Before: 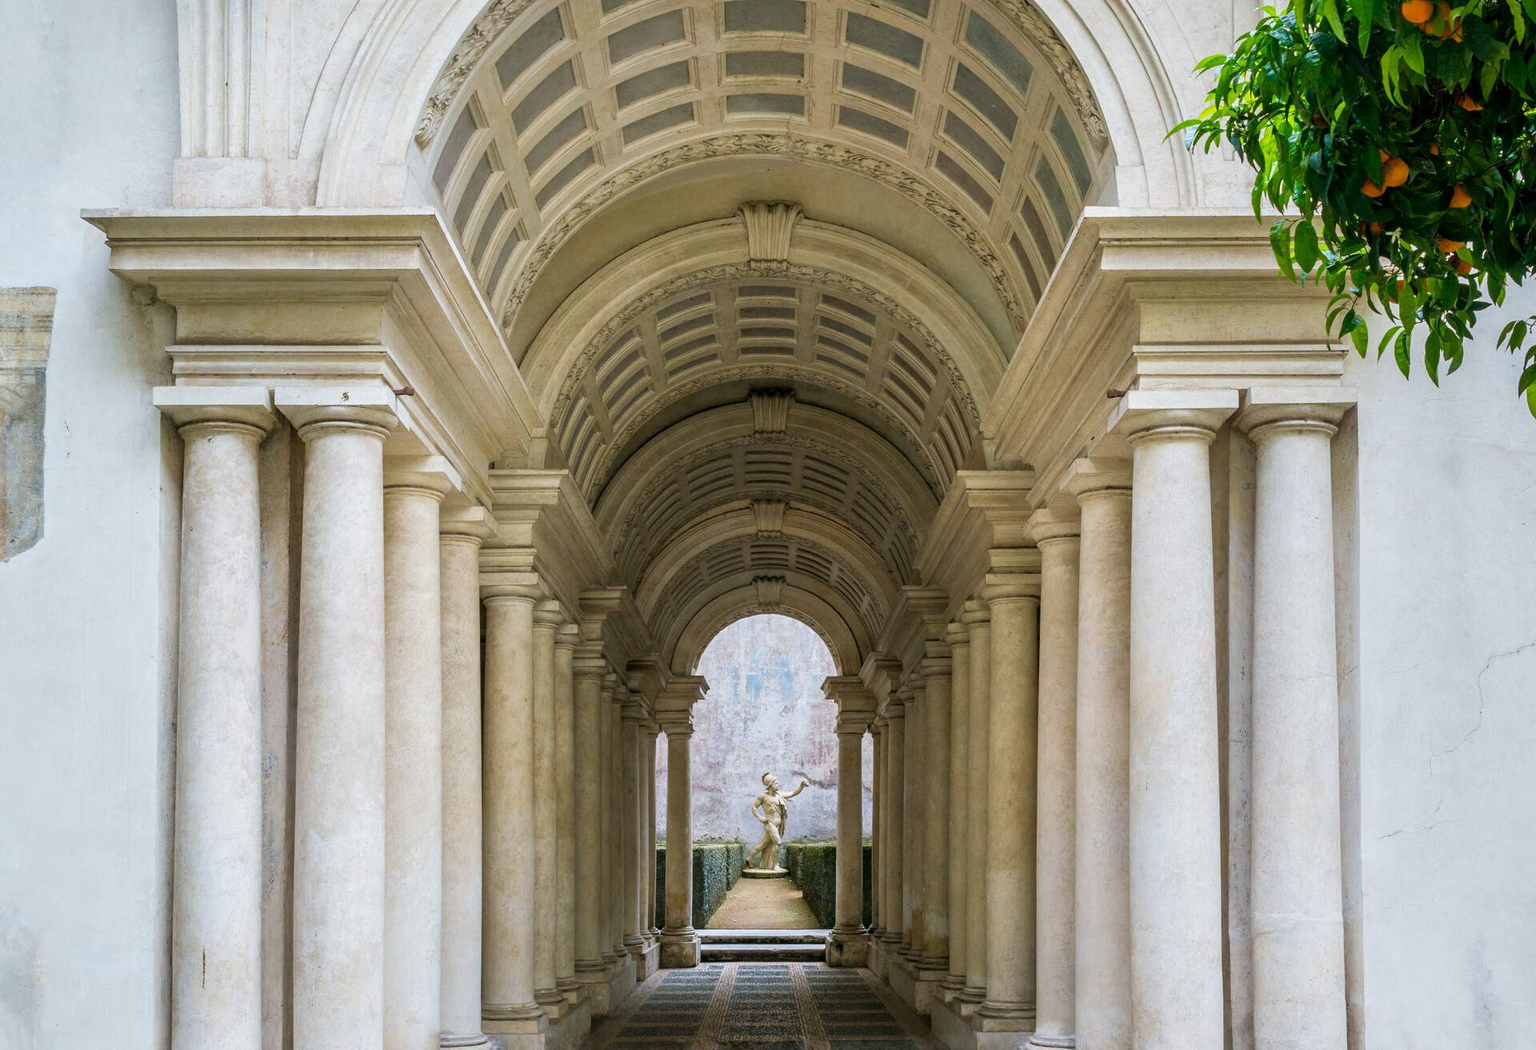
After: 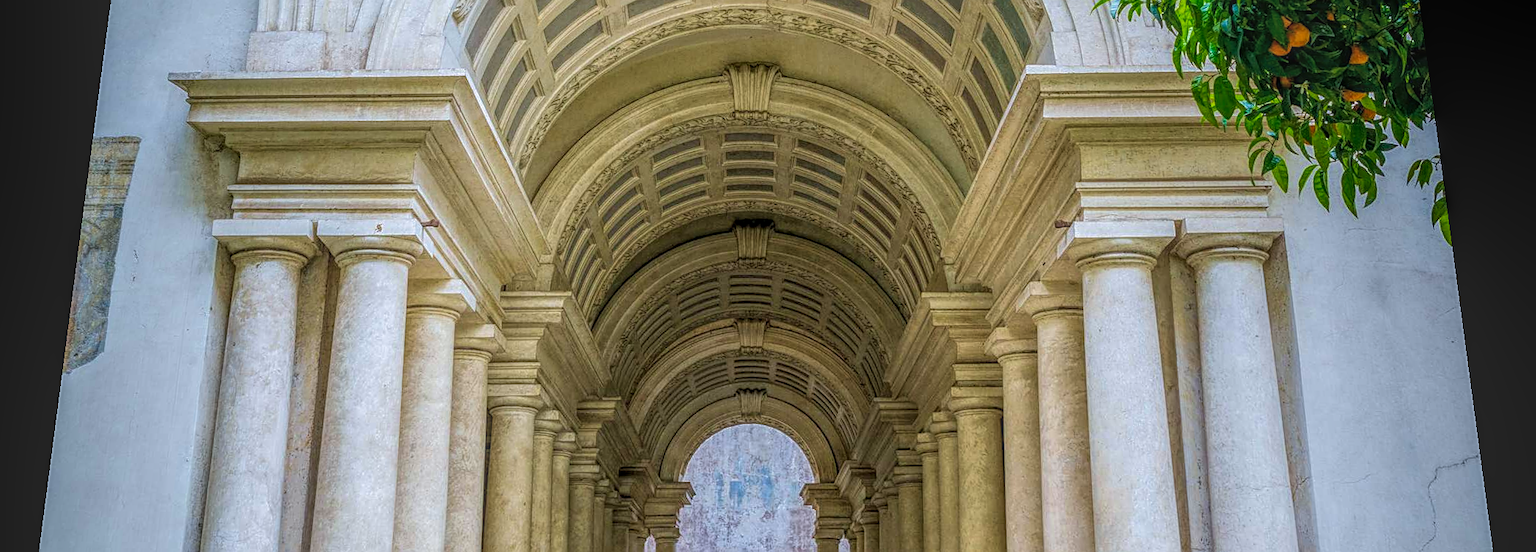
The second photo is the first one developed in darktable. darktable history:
white balance: red 0.976, blue 1.04
local contrast: highlights 20%, shadows 30%, detail 200%, midtone range 0.2
velvia: on, module defaults
rotate and perspective: rotation 0.128°, lens shift (vertical) -0.181, lens shift (horizontal) -0.044, shear 0.001, automatic cropping off
crop and rotate: top 10.605%, bottom 33.274%
color balance rgb: perceptual saturation grading › global saturation 10%, global vibrance 10%
sharpen: on, module defaults
